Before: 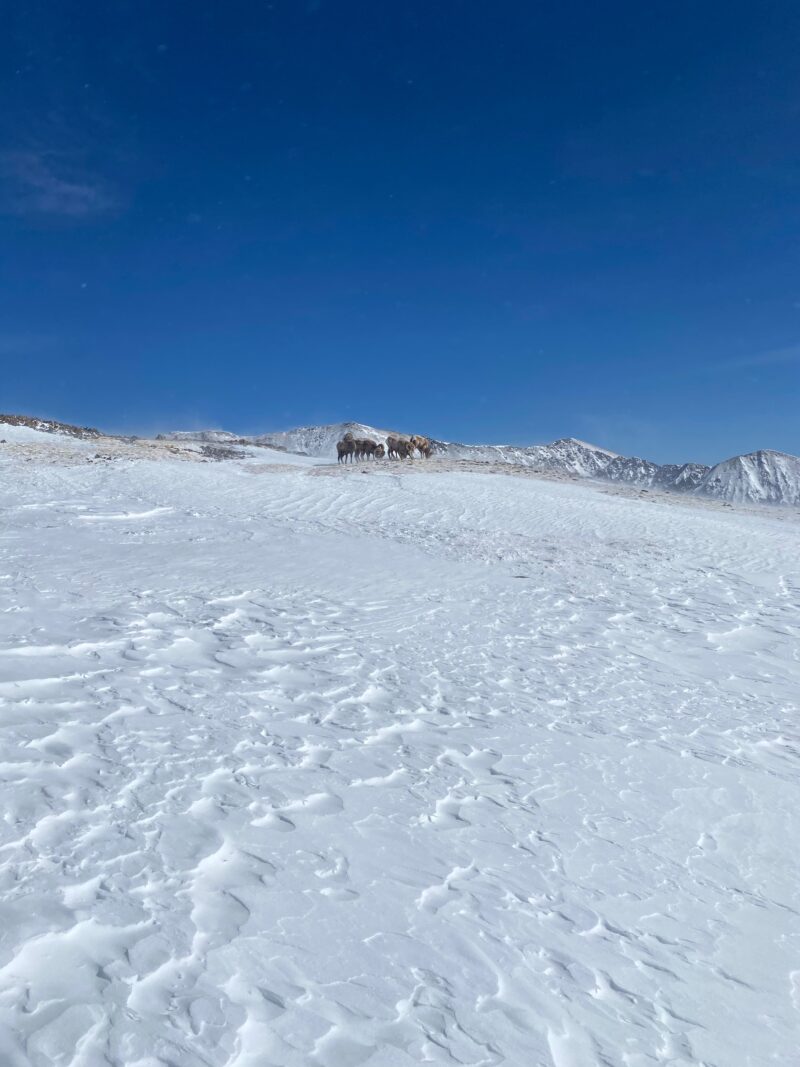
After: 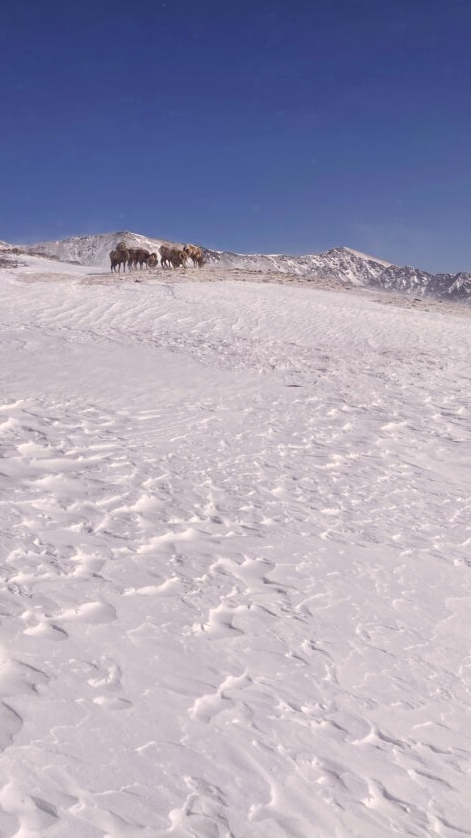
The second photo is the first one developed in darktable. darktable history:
crop and rotate: left 28.393%, top 17.933%, right 12.689%, bottom 3.522%
color correction: highlights a* 10.23, highlights b* 9.77, shadows a* 9, shadows b* 7.58, saturation 0.77
color balance rgb: power › hue 72.42°, perceptual saturation grading › global saturation 20%, perceptual saturation grading › highlights -24.754%, perceptual saturation grading › shadows 24.941%, global vibrance 20%
